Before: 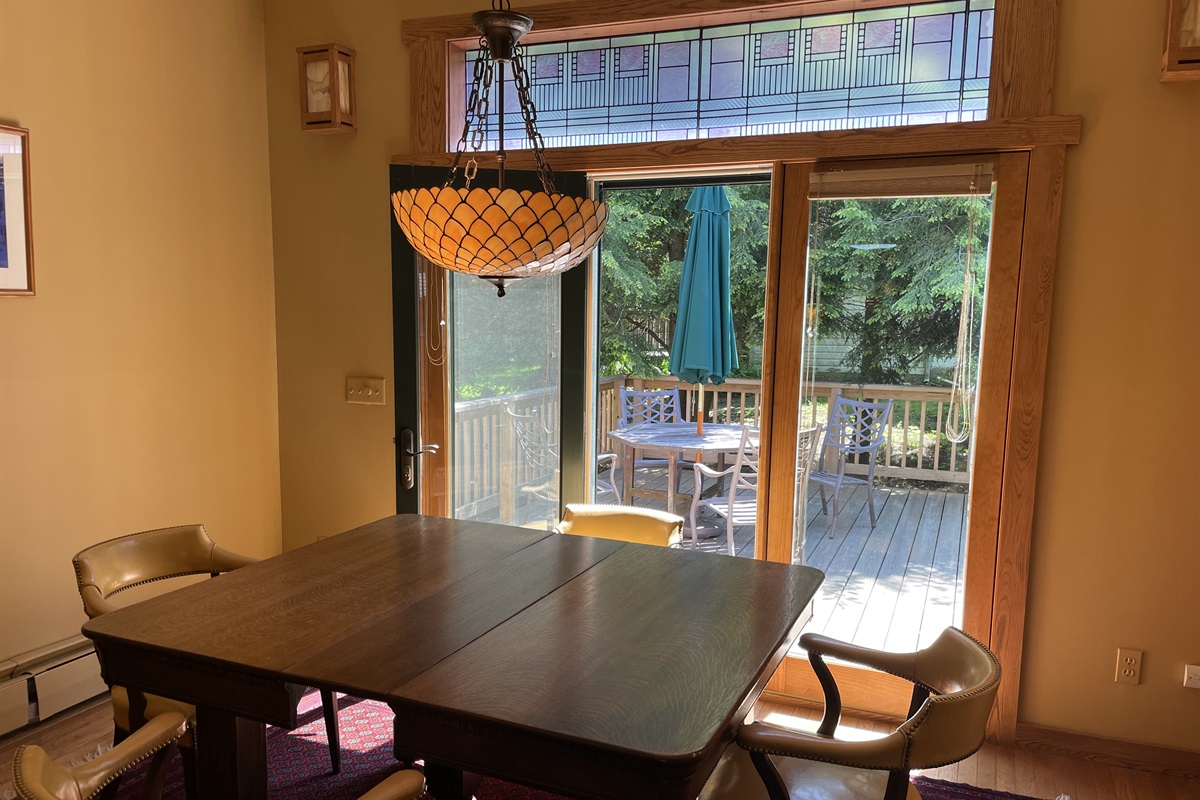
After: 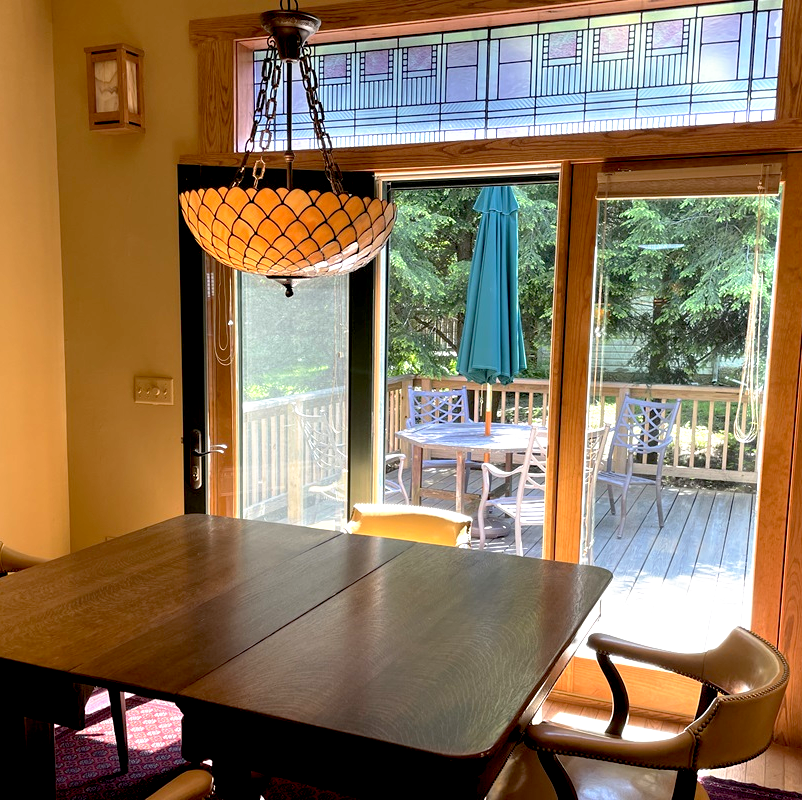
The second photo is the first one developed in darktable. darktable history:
crop and rotate: left 17.732%, right 15.423%
exposure: exposure 0.564 EV, compensate highlight preservation false
base curve: curves: ch0 [(0.017, 0) (0.425, 0.441) (0.844, 0.933) (1, 1)], preserve colors none
